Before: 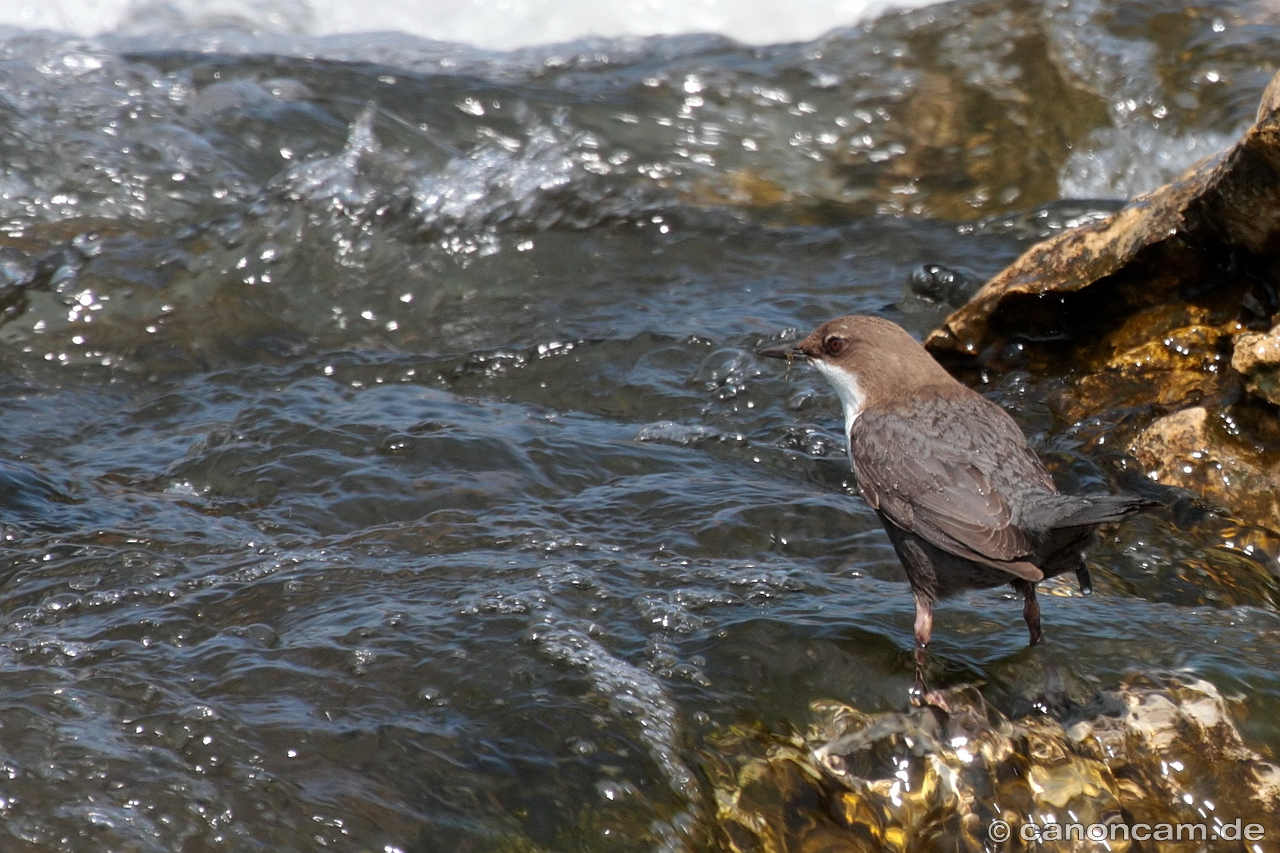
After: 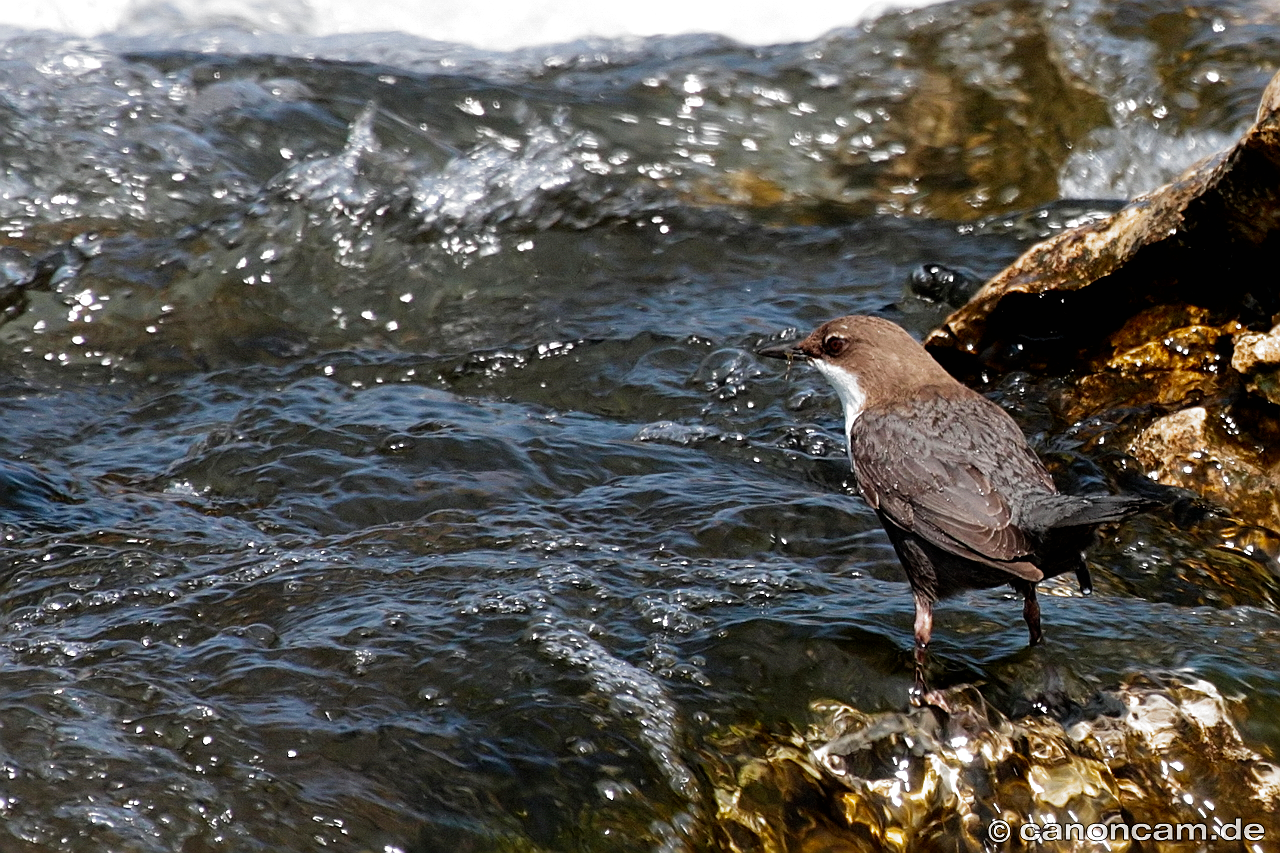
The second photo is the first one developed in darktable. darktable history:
filmic rgb: black relative exposure -8.2 EV, white relative exposure 2.2 EV, threshold 3 EV, hardness 7.11, latitude 75%, contrast 1.325, highlights saturation mix -2%, shadows ↔ highlights balance 30%, preserve chrominance no, color science v5 (2021), contrast in shadows safe, contrast in highlights safe, enable highlight reconstruction true
sharpen: radius 2.167, amount 0.381, threshold 0
